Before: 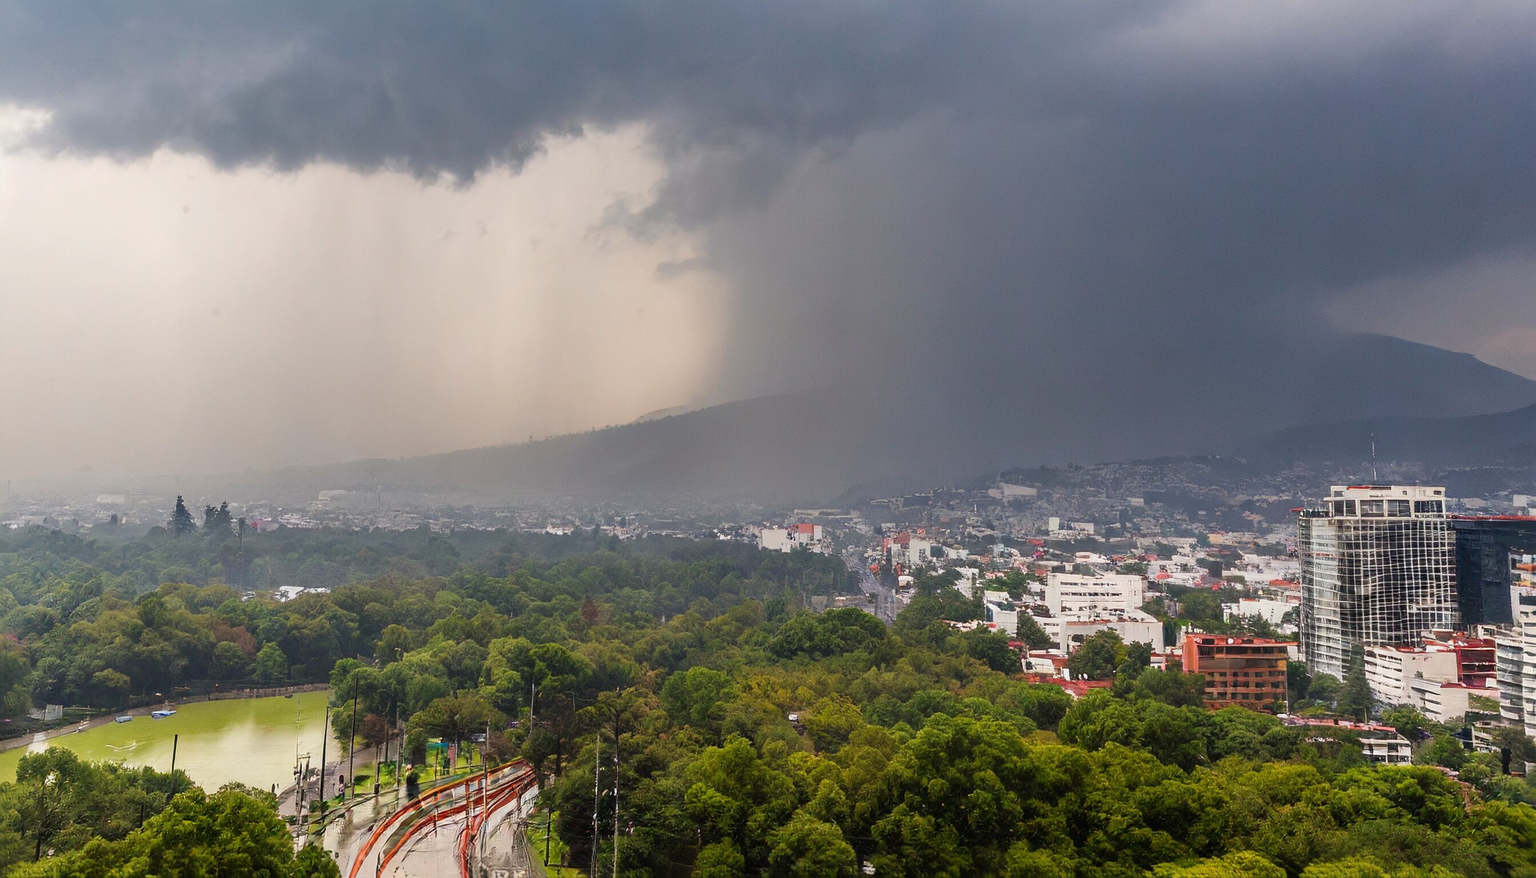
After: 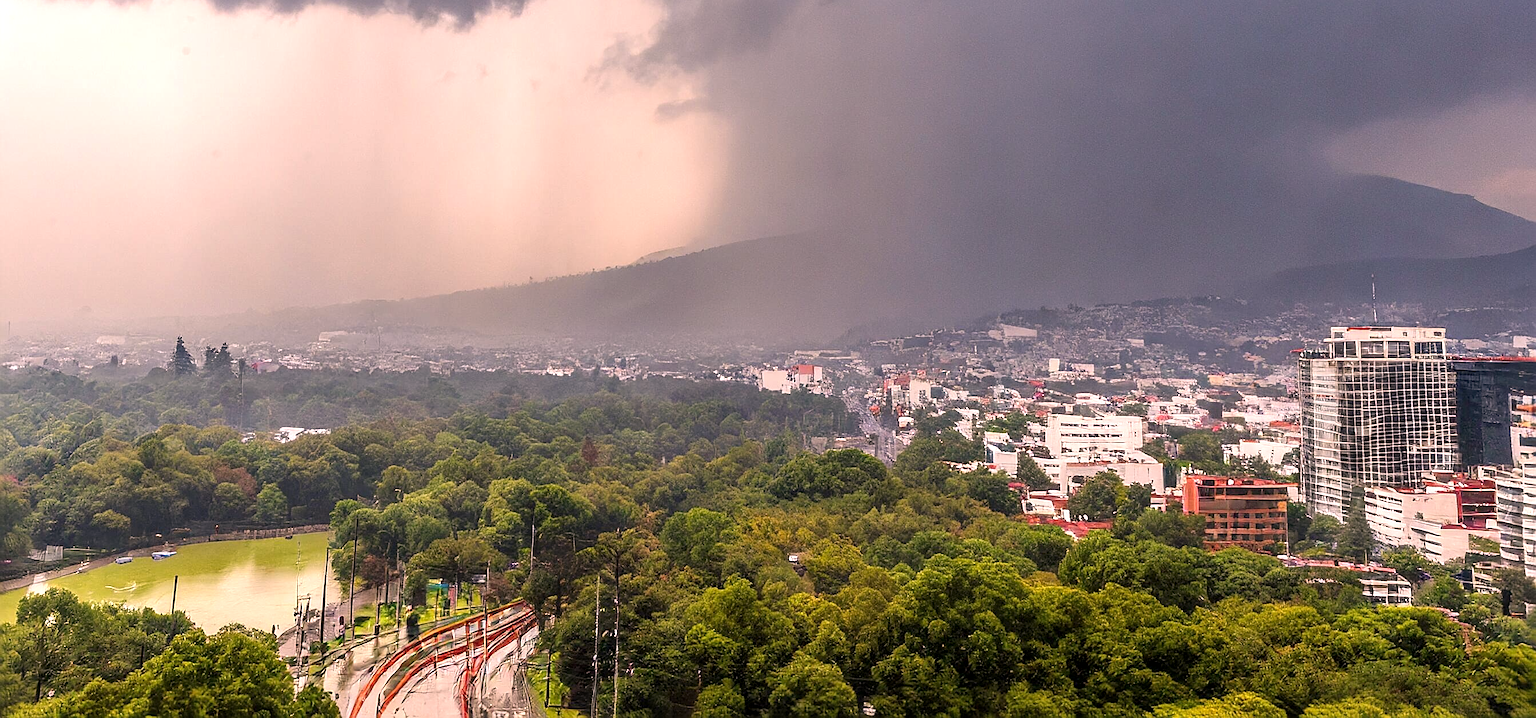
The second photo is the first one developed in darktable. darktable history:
exposure: exposure 0.402 EV, compensate highlight preservation false
local contrast: on, module defaults
sharpen: on, module defaults
crop and rotate: top 18.124%
color correction: highlights a* 12.28, highlights b* 5.36
